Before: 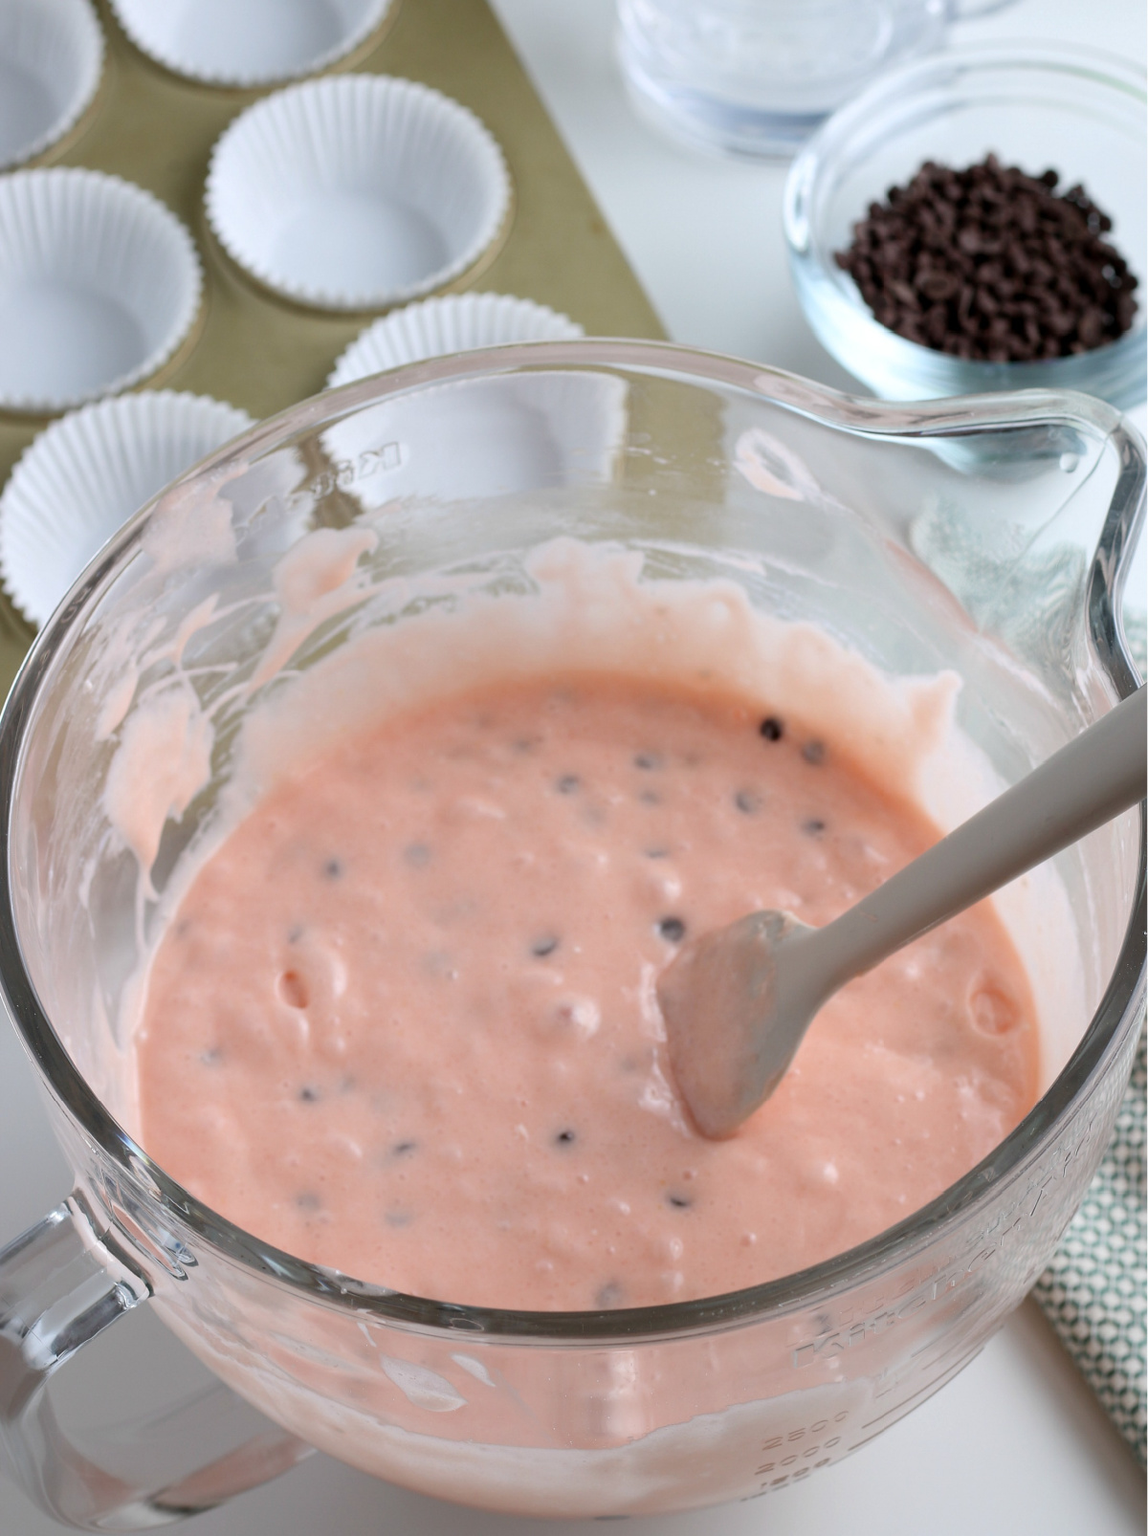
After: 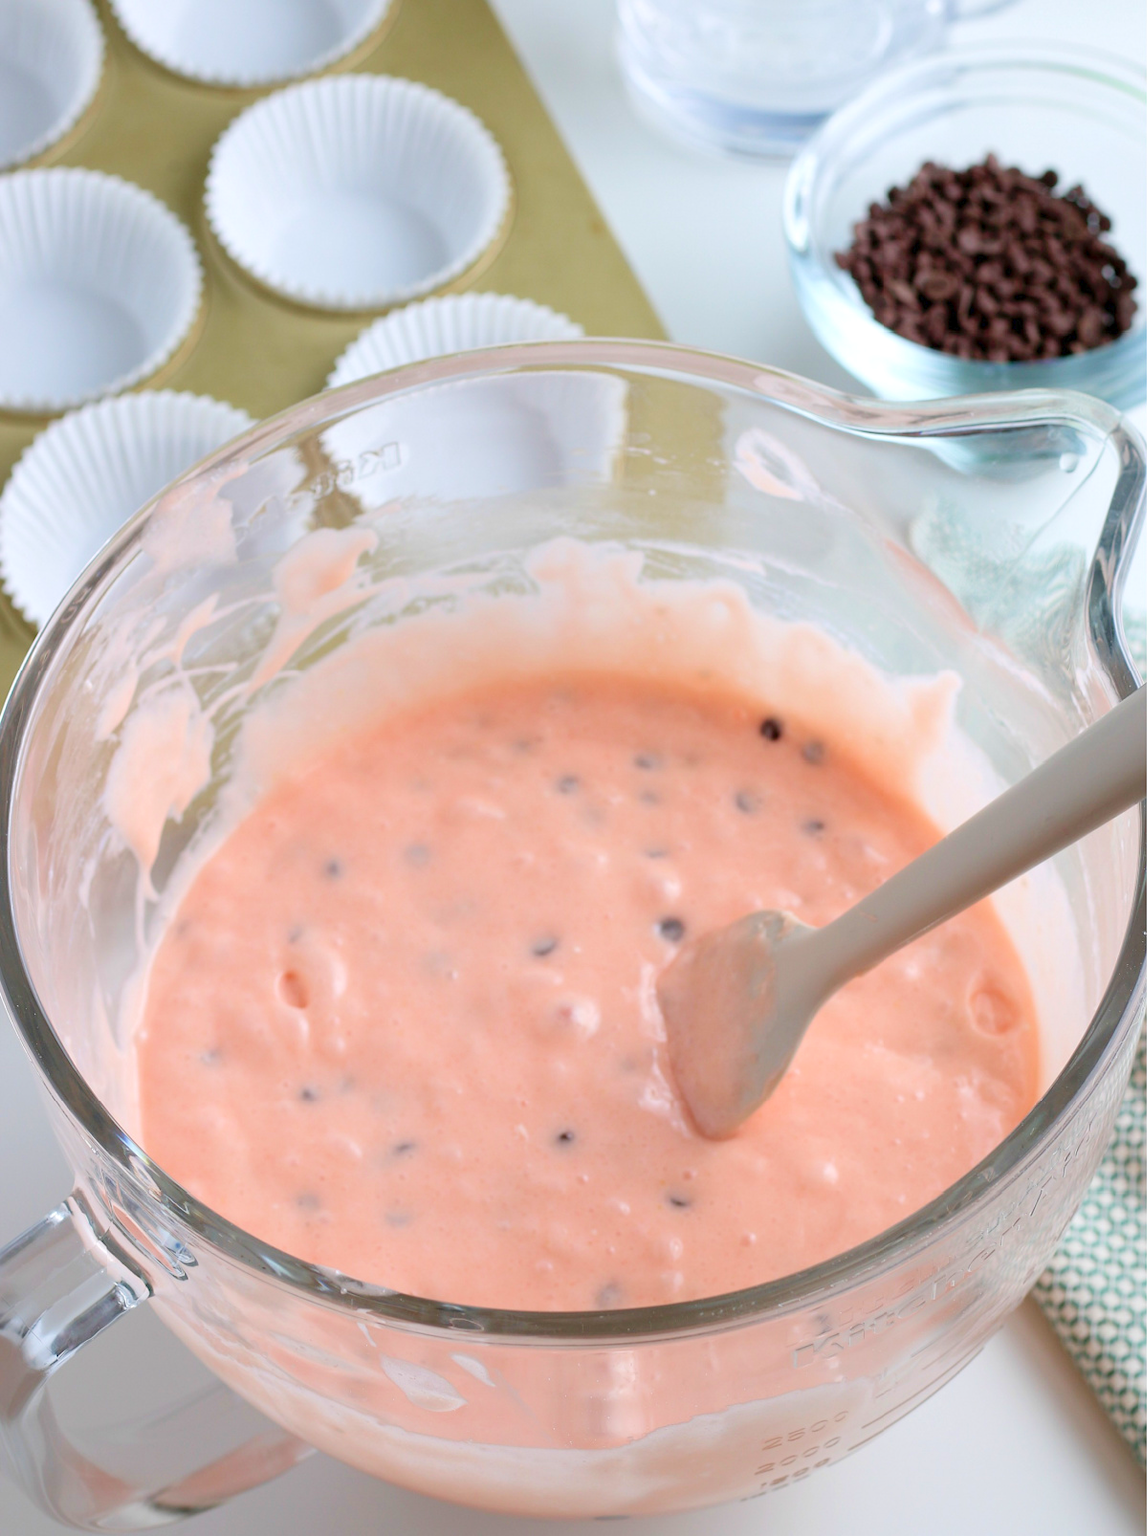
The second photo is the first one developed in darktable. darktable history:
levels: levels [0, 0.43, 0.984]
velvia: on, module defaults
